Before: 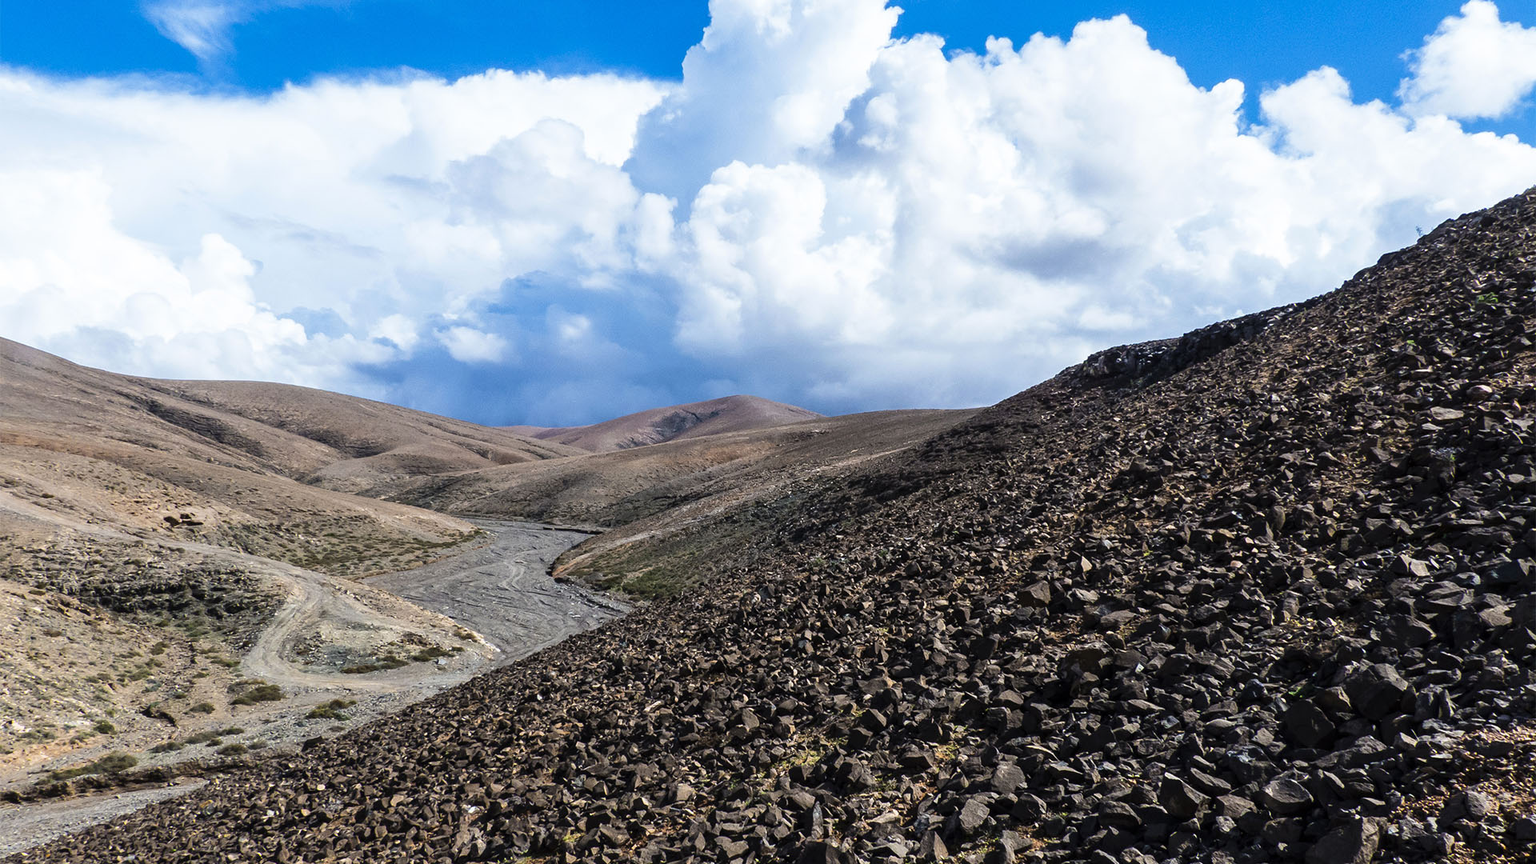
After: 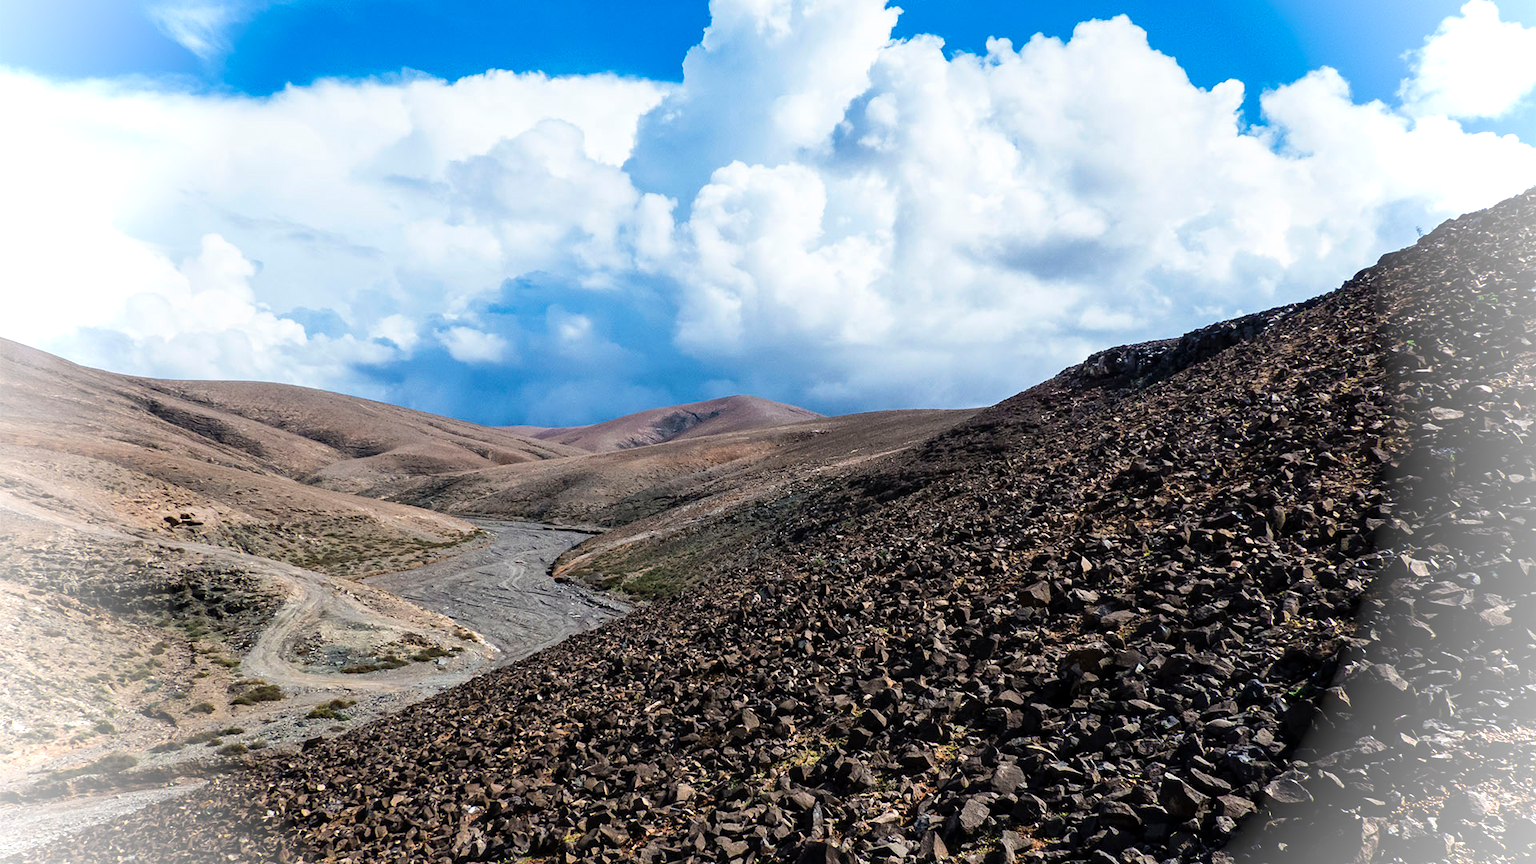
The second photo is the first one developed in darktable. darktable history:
vignetting: fall-off radius 63.94%, brightness 1, saturation -0.49
